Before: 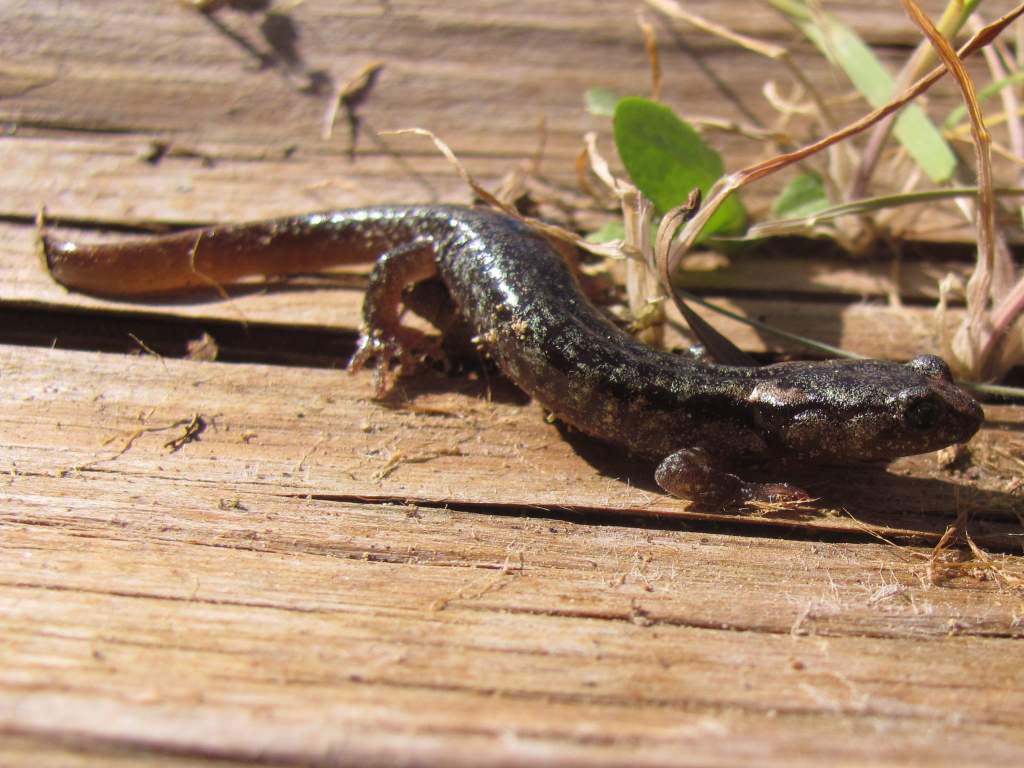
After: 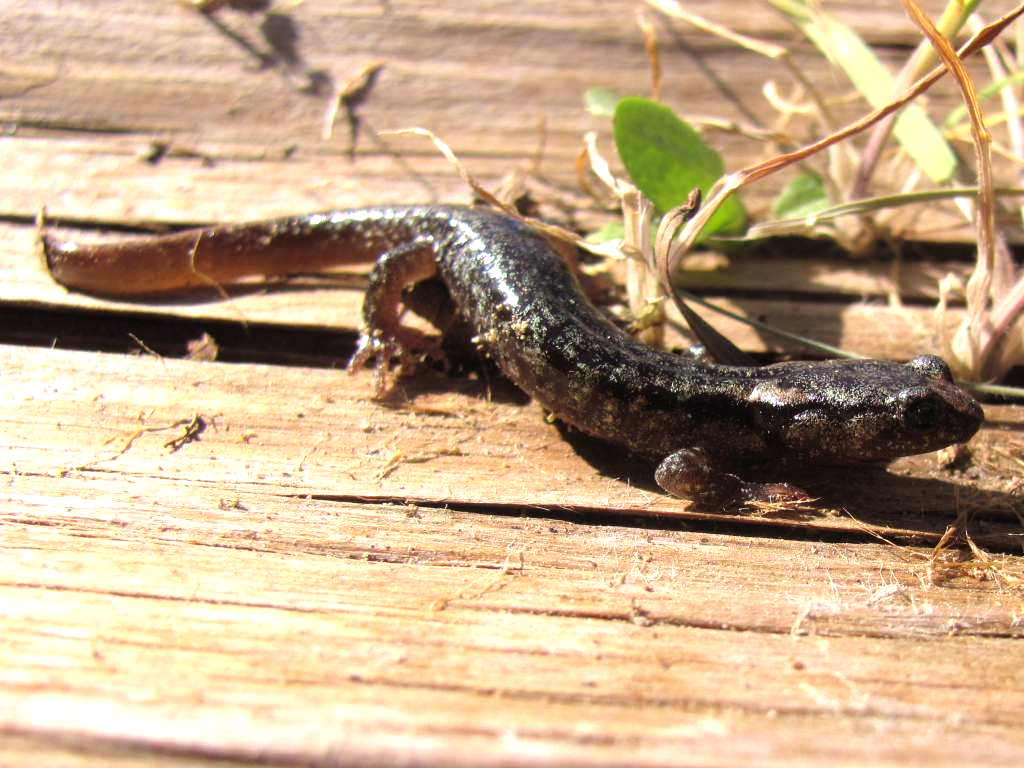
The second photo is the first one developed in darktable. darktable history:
tone equalizer: -8 EV -0.75 EV, -7 EV -0.669 EV, -6 EV -0.596 EV, -5 EV -0.386 EV, -3 EV 0.403 EV, -2 EV 0.6 EV, -1 EV 0.698 EV, +0 EV 0.738 EV
